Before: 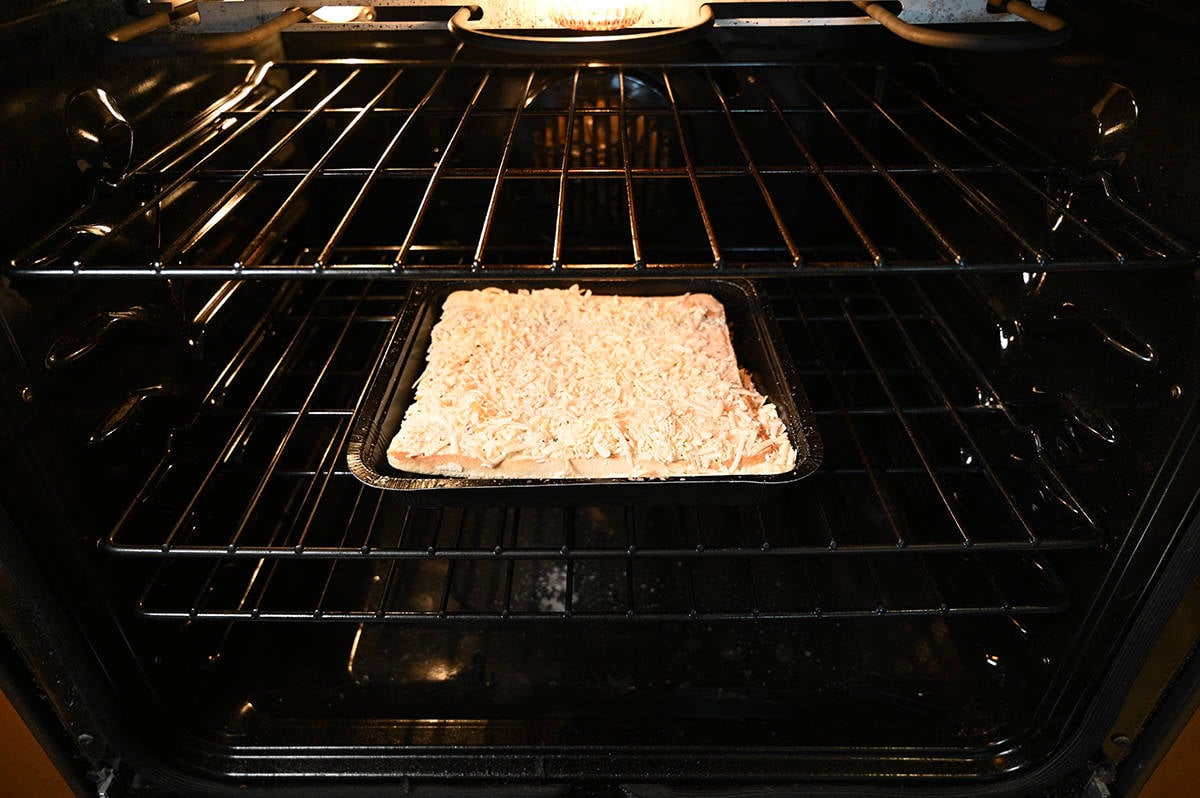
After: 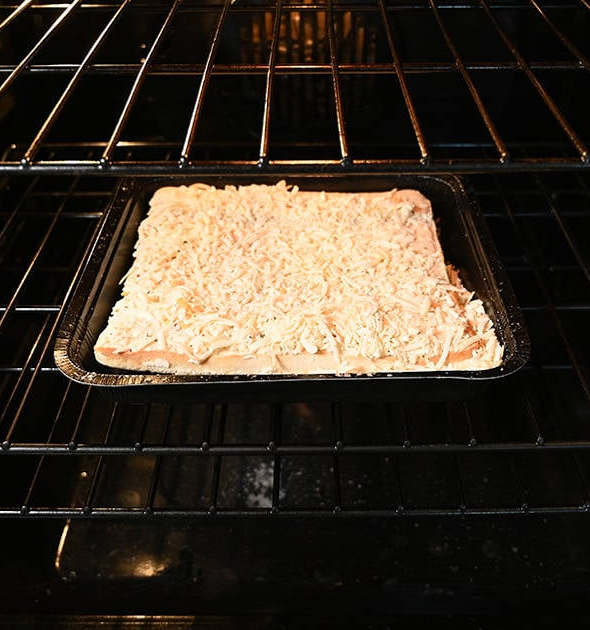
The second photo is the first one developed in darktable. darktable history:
crop and rotate: angle 0.019°, left 24.467%, top 13.161%, right 26.319%, bottom 7.904%
